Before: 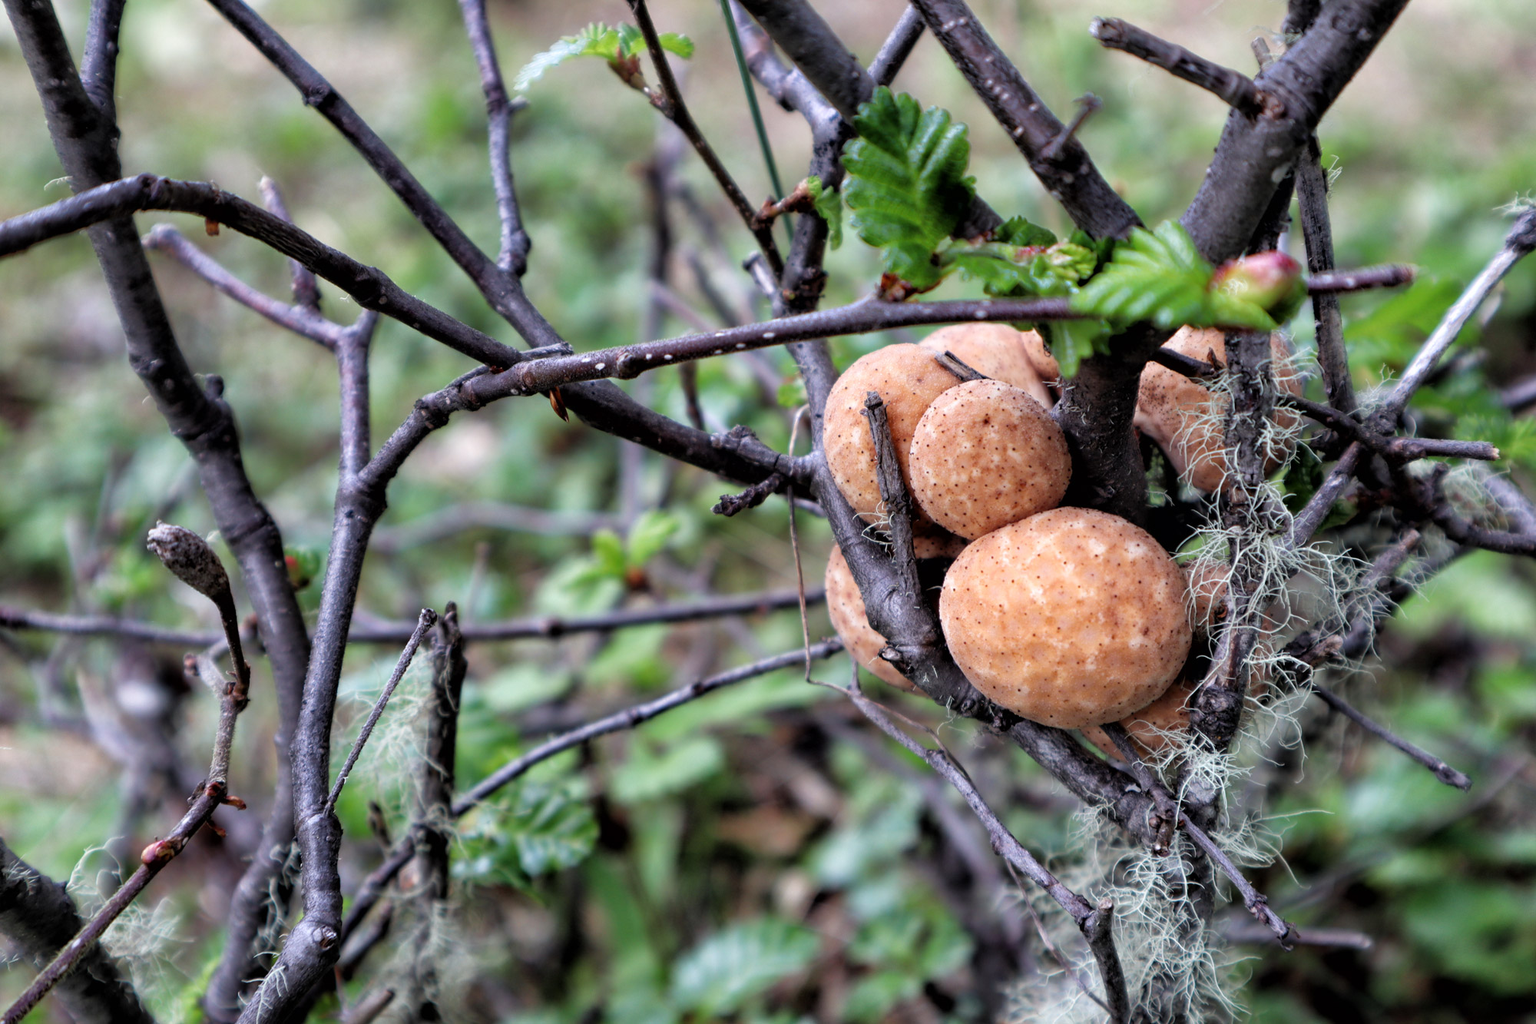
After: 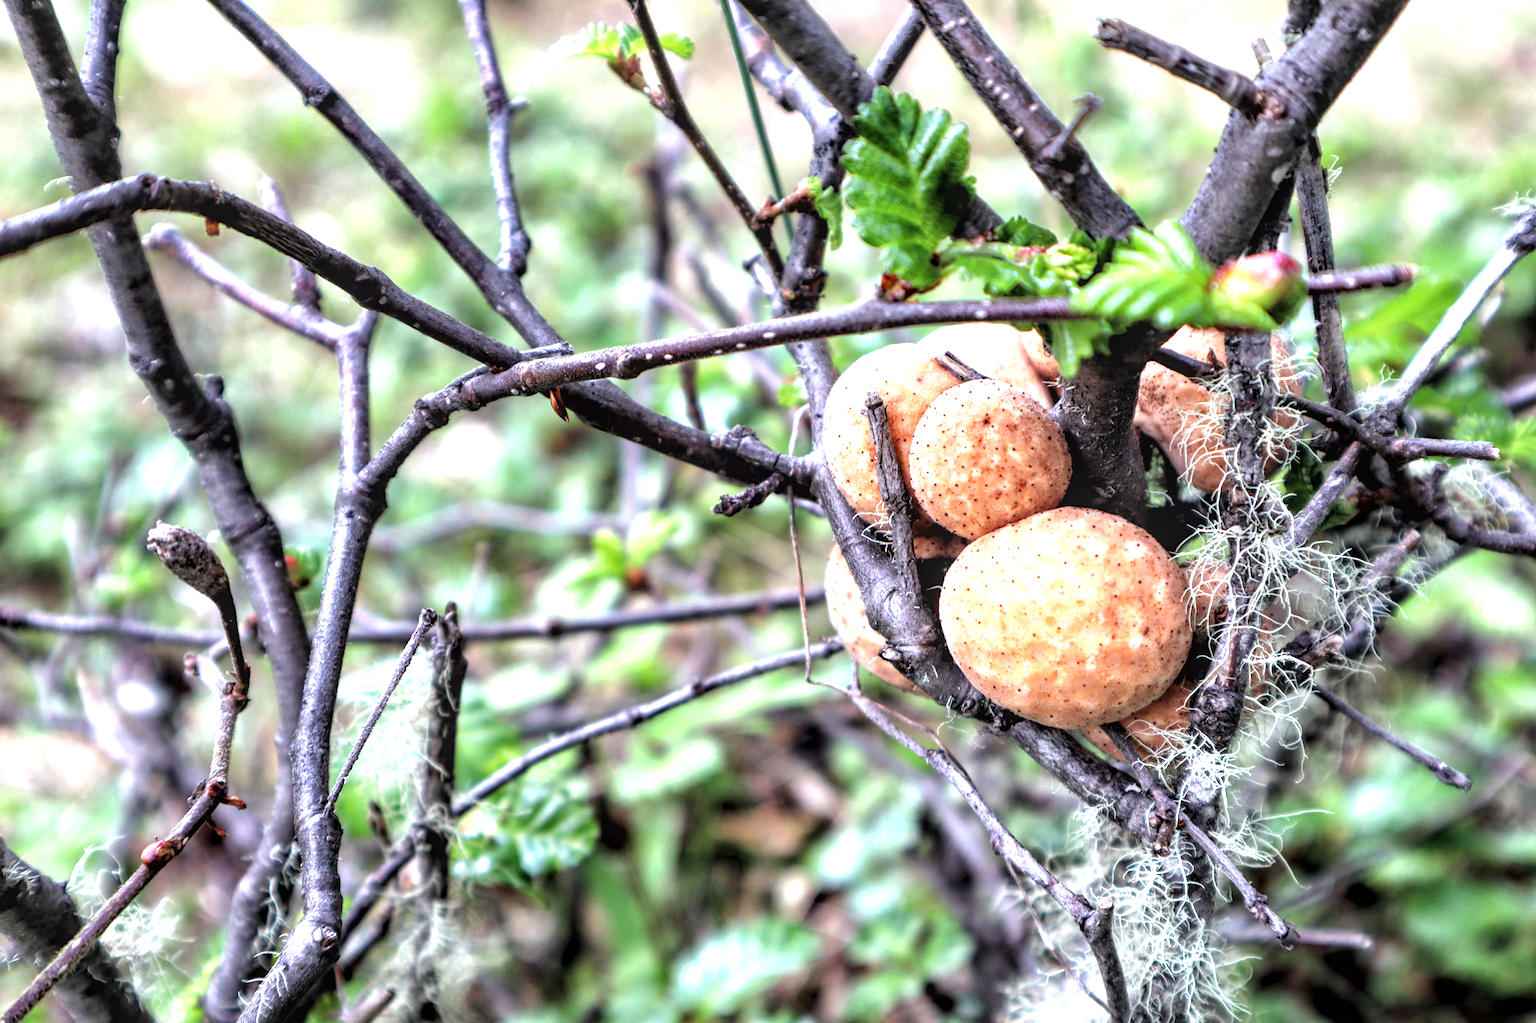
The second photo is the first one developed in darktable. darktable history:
exposure: black level correction 0, exposure 1.199 EV, compensate highlight preservation false
local contrast: on, module defaults
